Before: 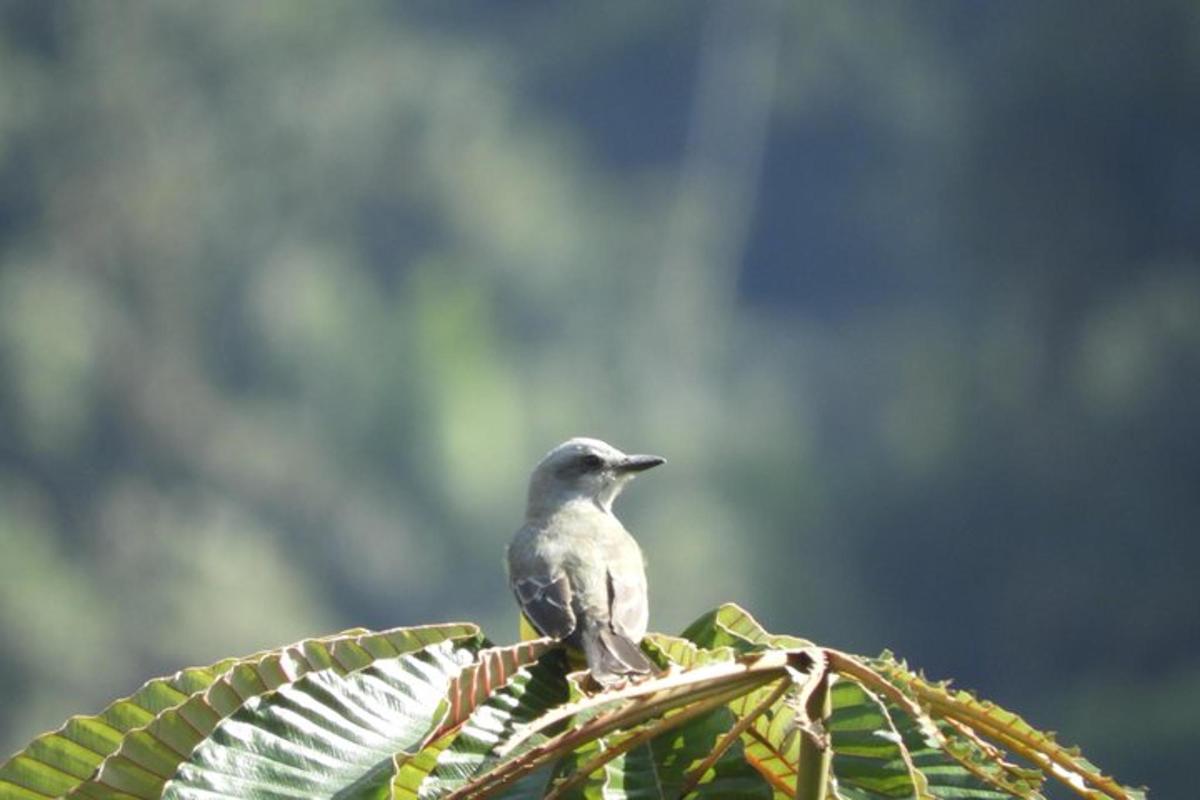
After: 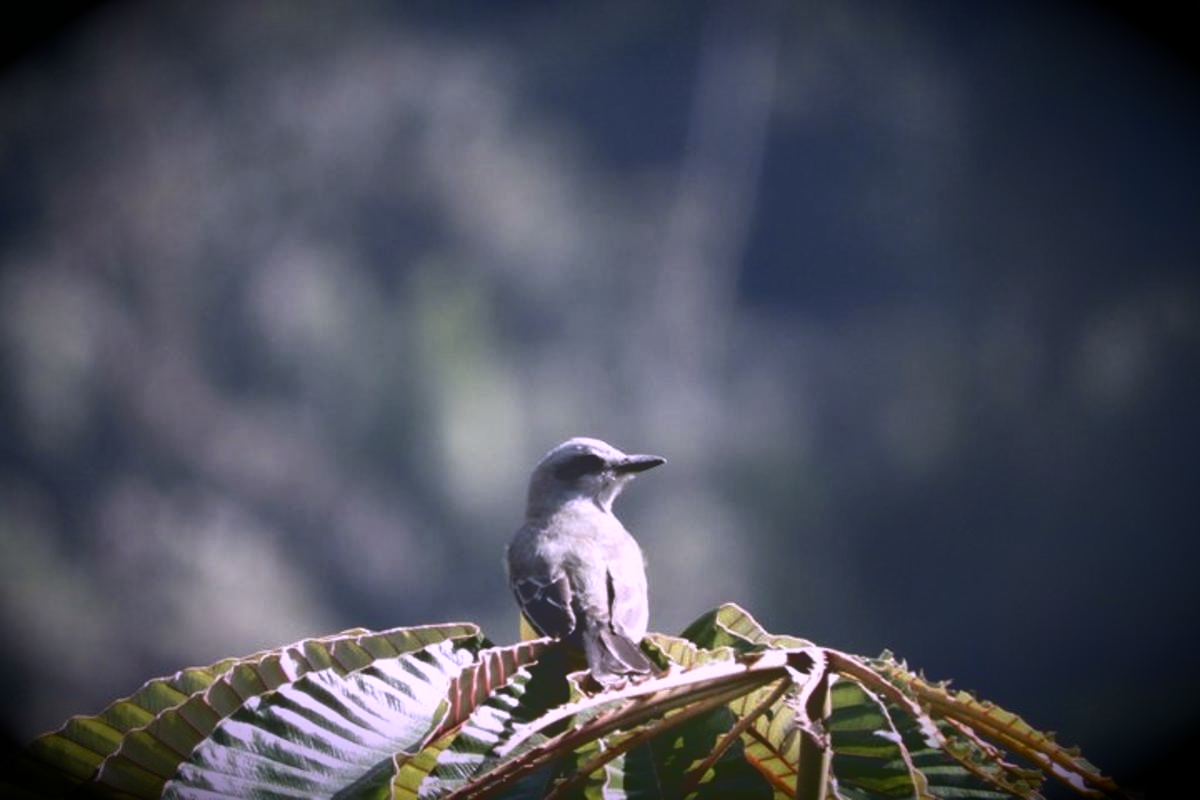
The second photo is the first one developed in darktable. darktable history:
vignetting: brightness -0.995, saturation 0.494, automatic ratio true
exposure: exposure -0.049 EV, compensate highlight preservation false
base curve: curves: ch0 [(0, 0.02) (0.083, 0.036) (1, 1)]
color correction: highlights a* 15.21, highlights b* -24.61
